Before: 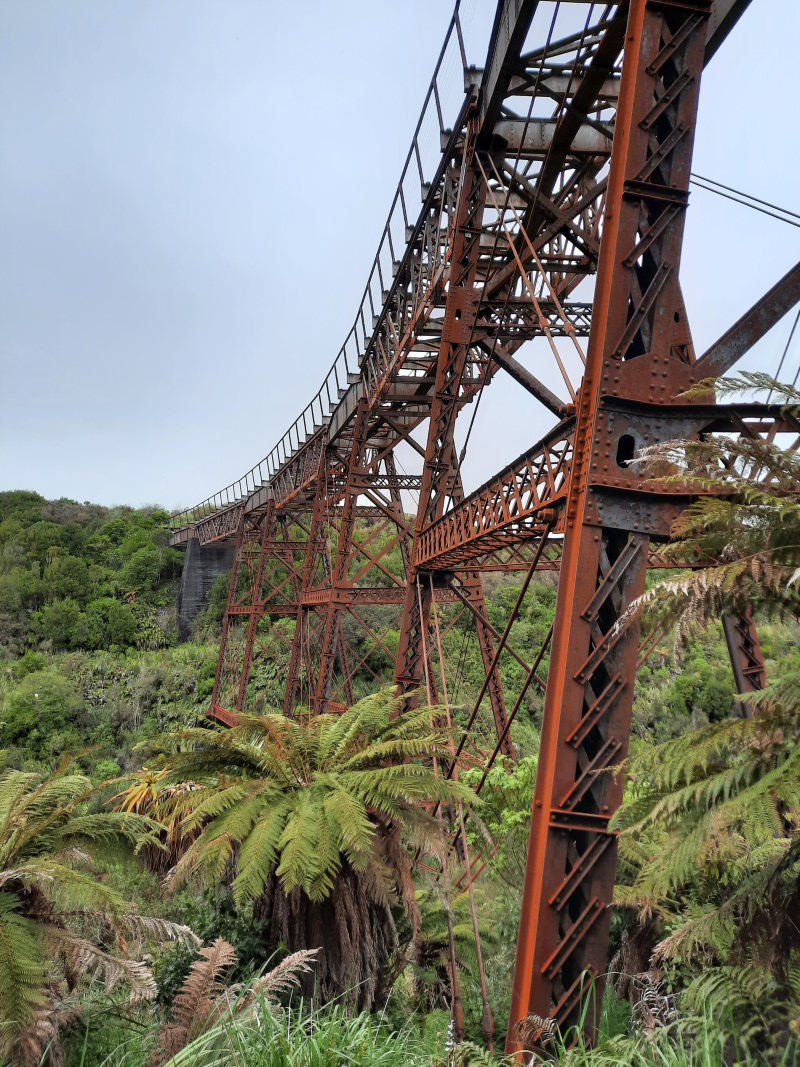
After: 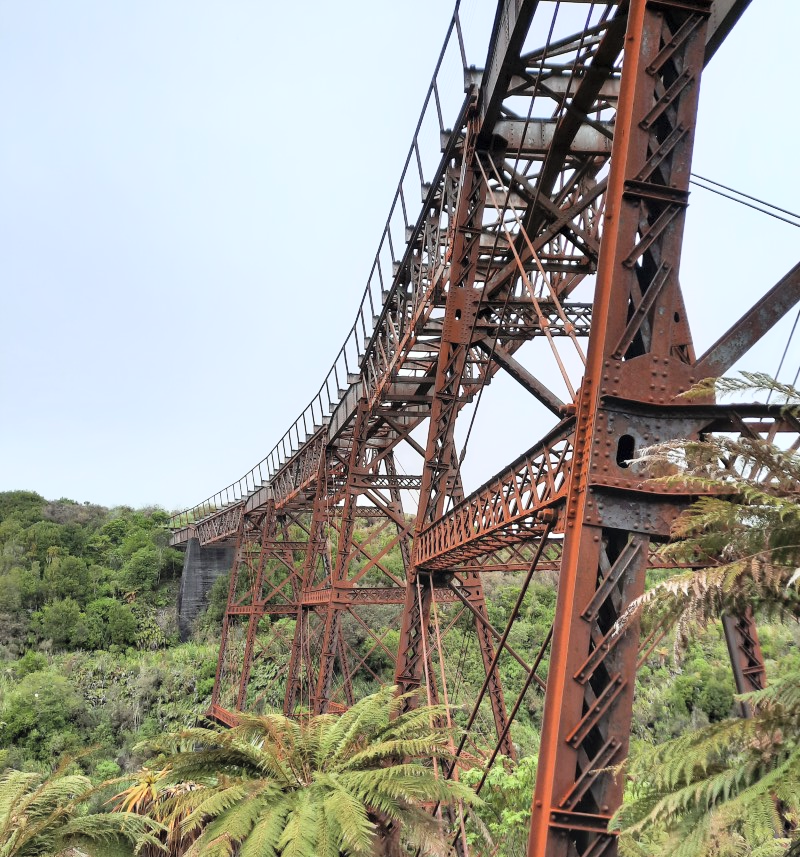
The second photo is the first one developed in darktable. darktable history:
contrast brightness saturation: contrast 0.14, brightness 0.21
shadows and highlights: shadows 0, highlights 40
crop: bottom 19.644%
